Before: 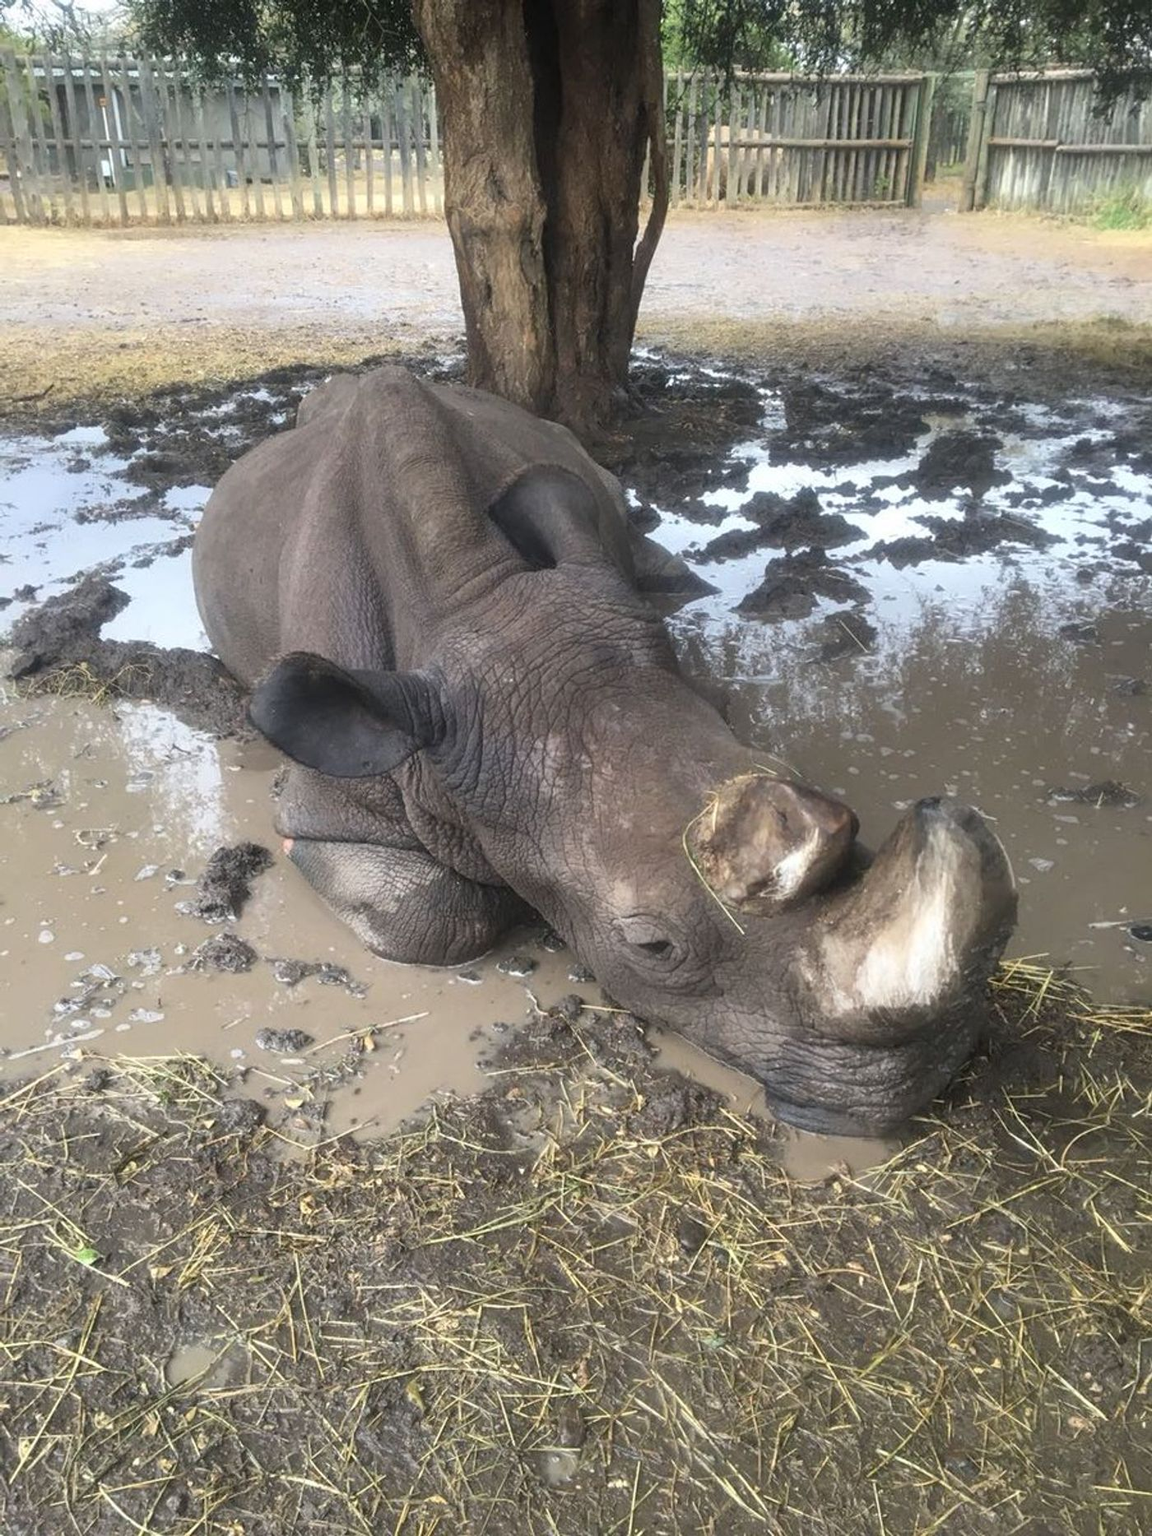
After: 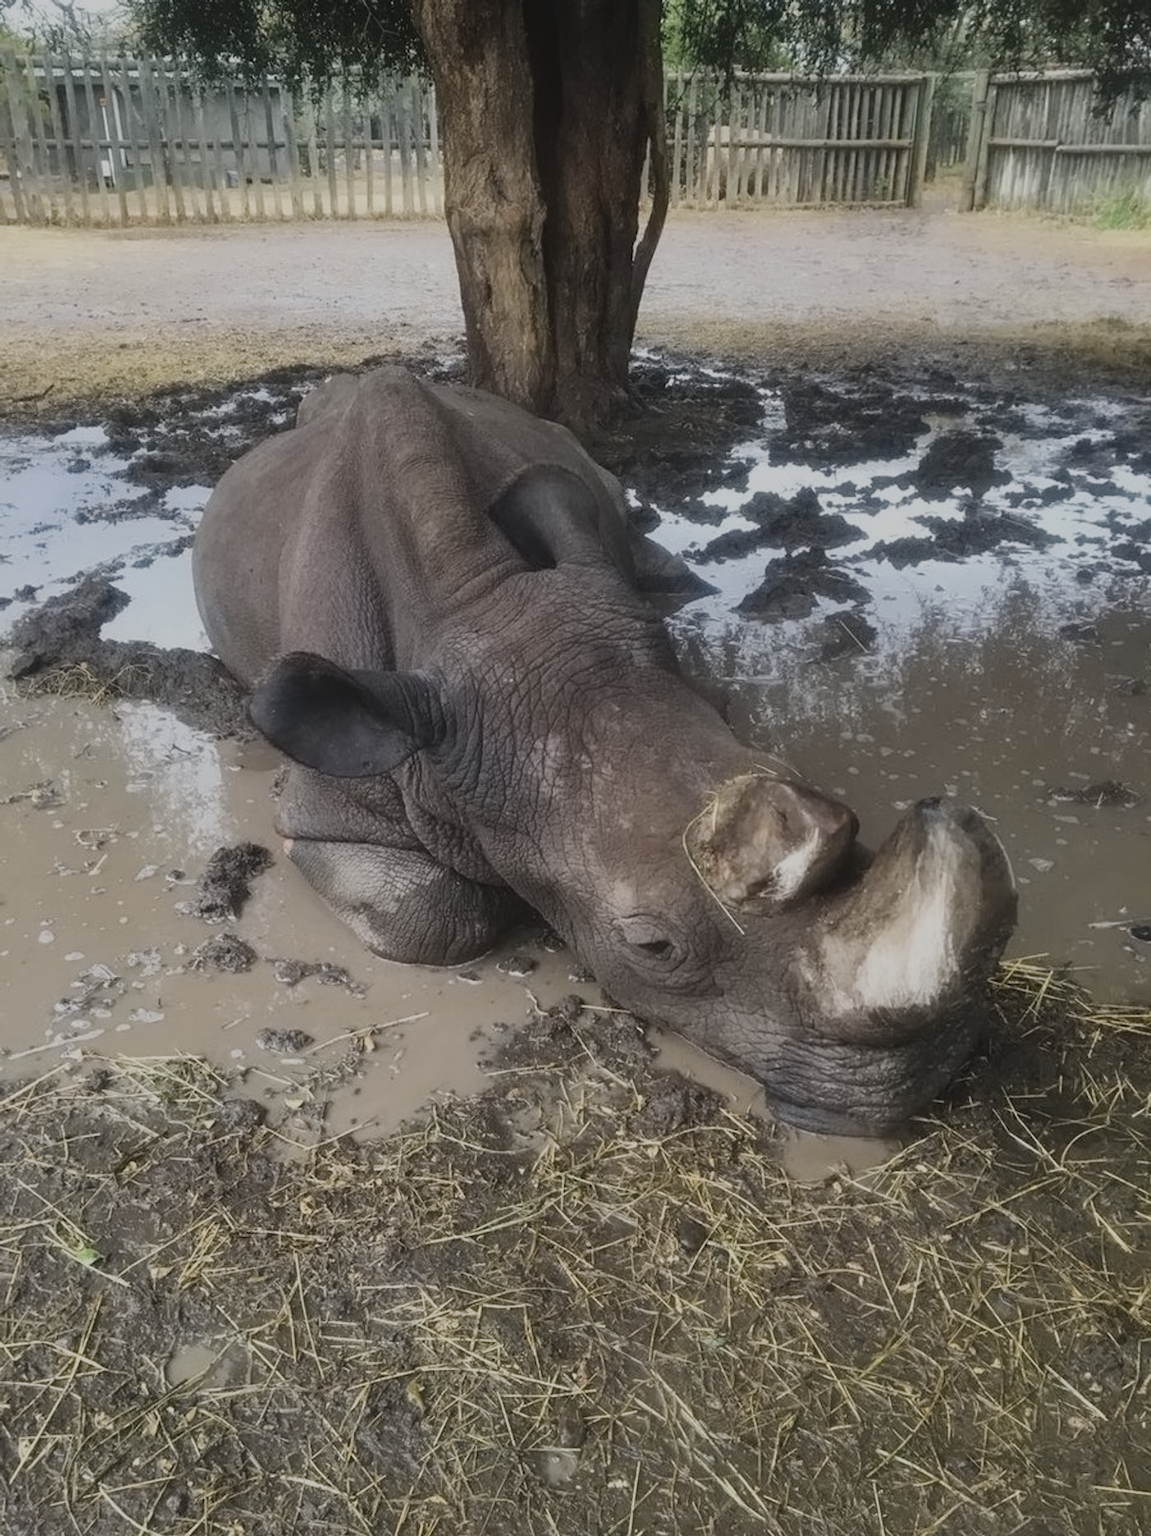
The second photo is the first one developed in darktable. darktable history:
rgb levels: preserve colors max RGB
contrast equalizer: y [[0.5 ×6], [0.5 ×6], [0.5 ×6], [0 ×6], [0, 0.039, 0.251, 0.29, 0.293, 0.292]]
exposure: black level correction -0.03, compensate highlight preservation false
filmic rgb: middle gray luminance 29%, black relative exposure -10.3 EV, white relative exposure 5.5 EV, threshold 6 EV, target black luminance 0%, hardness 3.95, latitude 2.04%, contrast 1.132, highlights saturation mix 5%, shadows ↔ highlights balance 15.11%, add noise in highlights 0, preserve chrominance no, color science v3 (2019), use custom middle-gray values true, iterations of high-quality reconstruction 0, contrast in highlights soft, enable highlight reconstruction true
